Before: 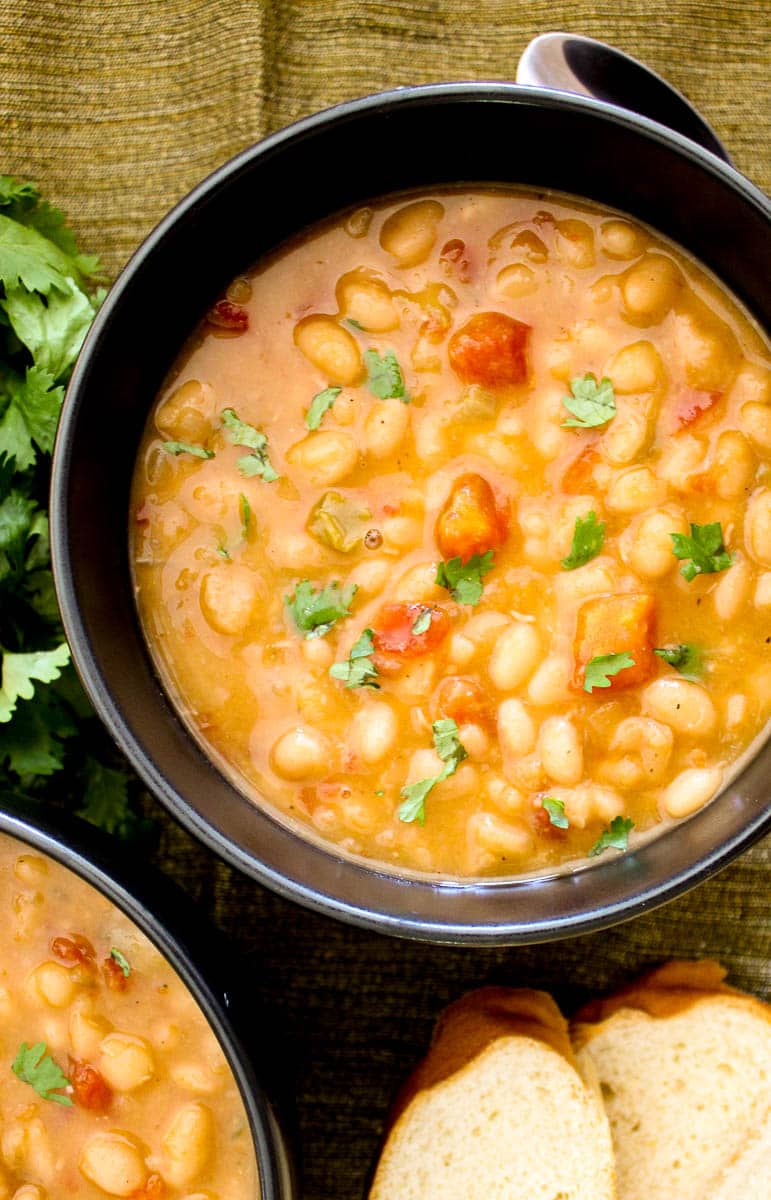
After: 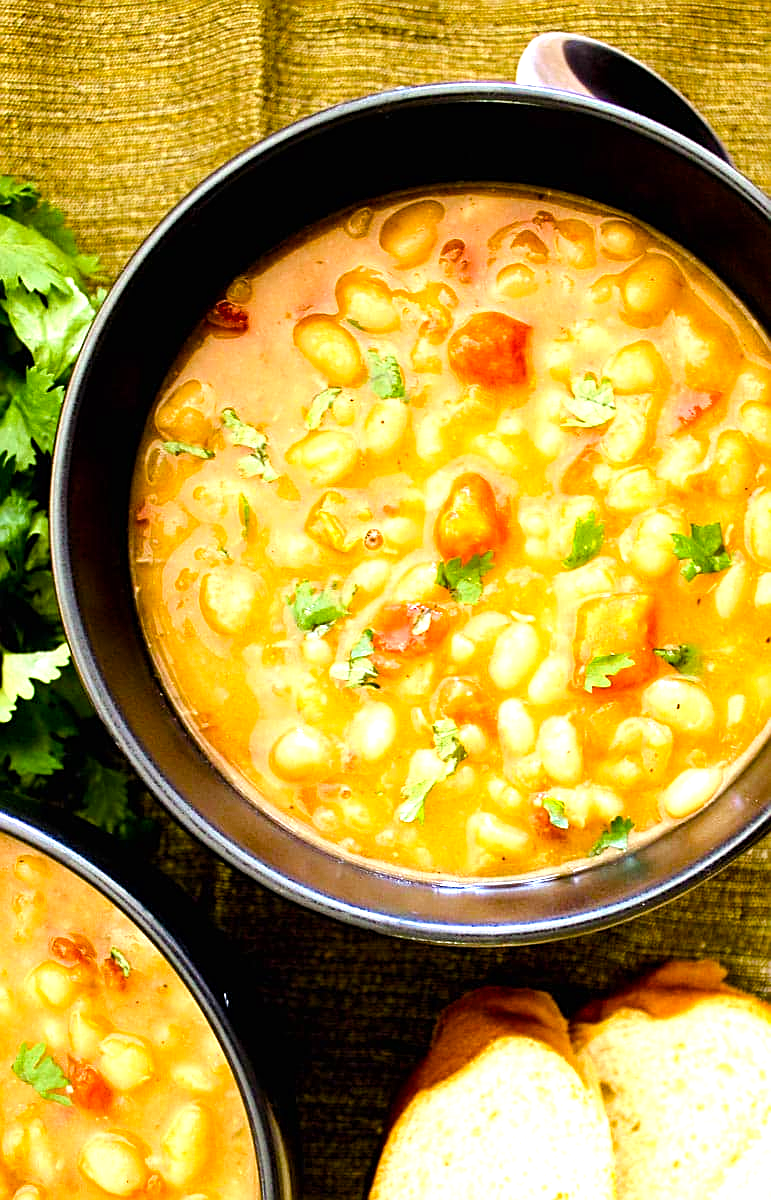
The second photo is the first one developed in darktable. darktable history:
color balance rgb: perceptual saturation grading › global saturation 20%, perceptual saturation grading › highlights -25.805%, perceptual saturation grading › shadows 24.582%, perceptual brilliance grading › mid-tones 9.879%, perceptual brilliance grading › shadows 14.904%, global vibrance 35.628%, contrast 10.092%
sharpen: on, module defaults
exposure: black level correction 0, exposure 0.499 EV, compensate highlight preservation false
